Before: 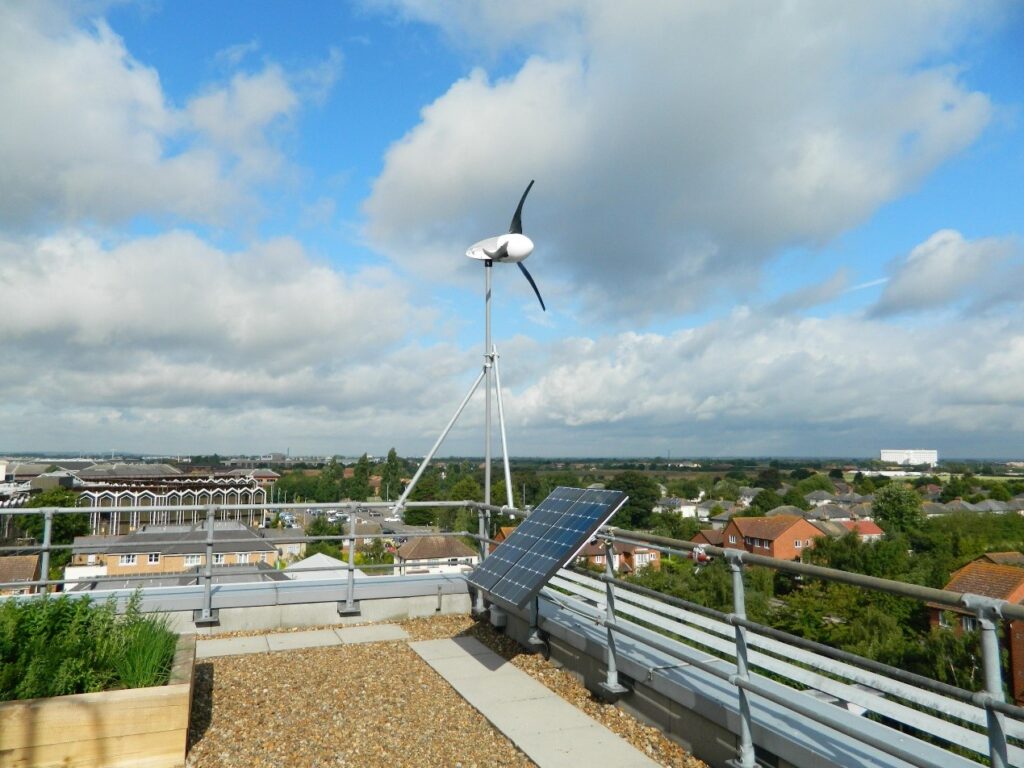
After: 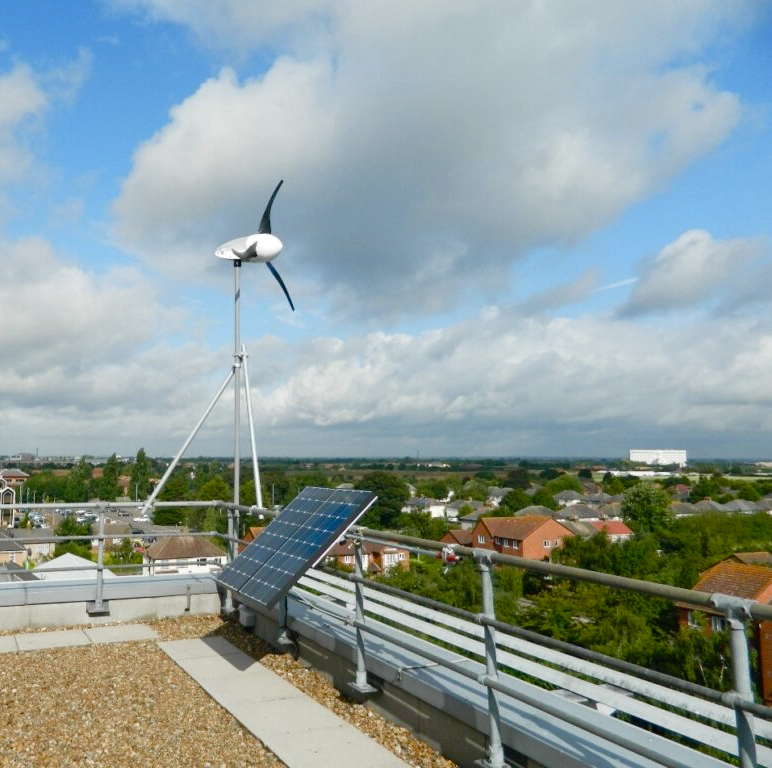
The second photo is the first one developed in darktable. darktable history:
color balance rgb: perceptual saturation grading › global saturation 20%, perceptual saturation grading › highlights -50%, perceptual saturation grading › shadows 30%
crop and rotate: left 24.6%
